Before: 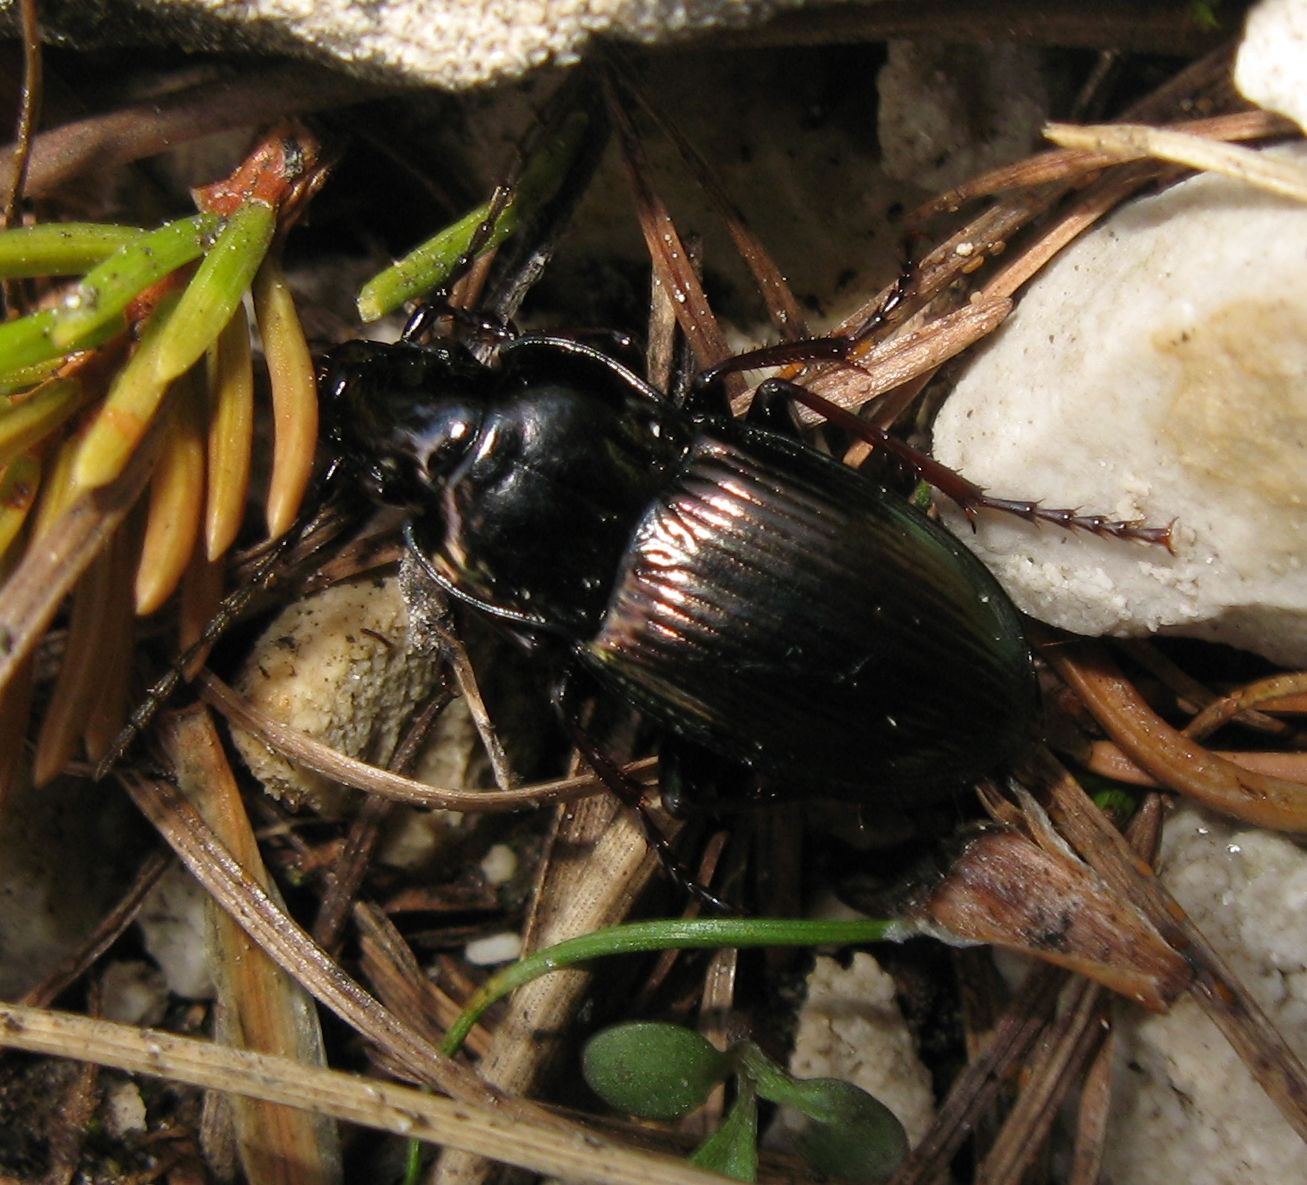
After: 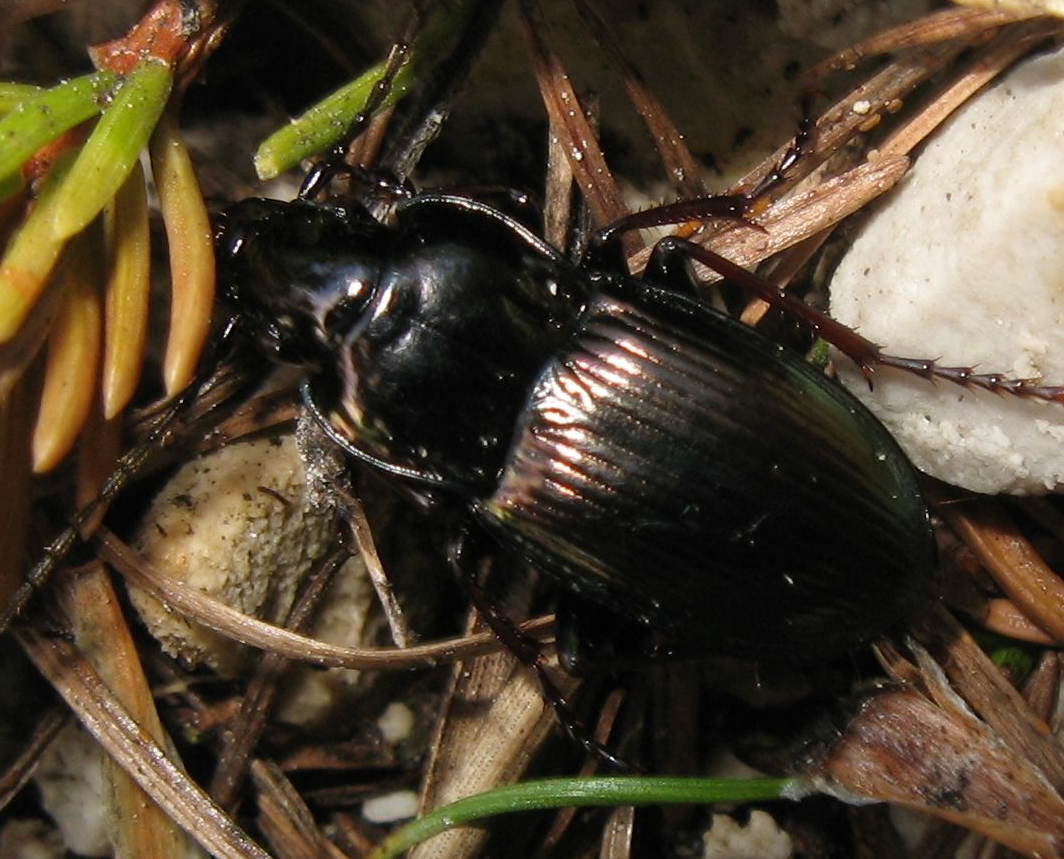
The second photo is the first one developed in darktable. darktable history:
crop: left 7.903%, top 12.026%, right 9.932%, bottom 15.418%
